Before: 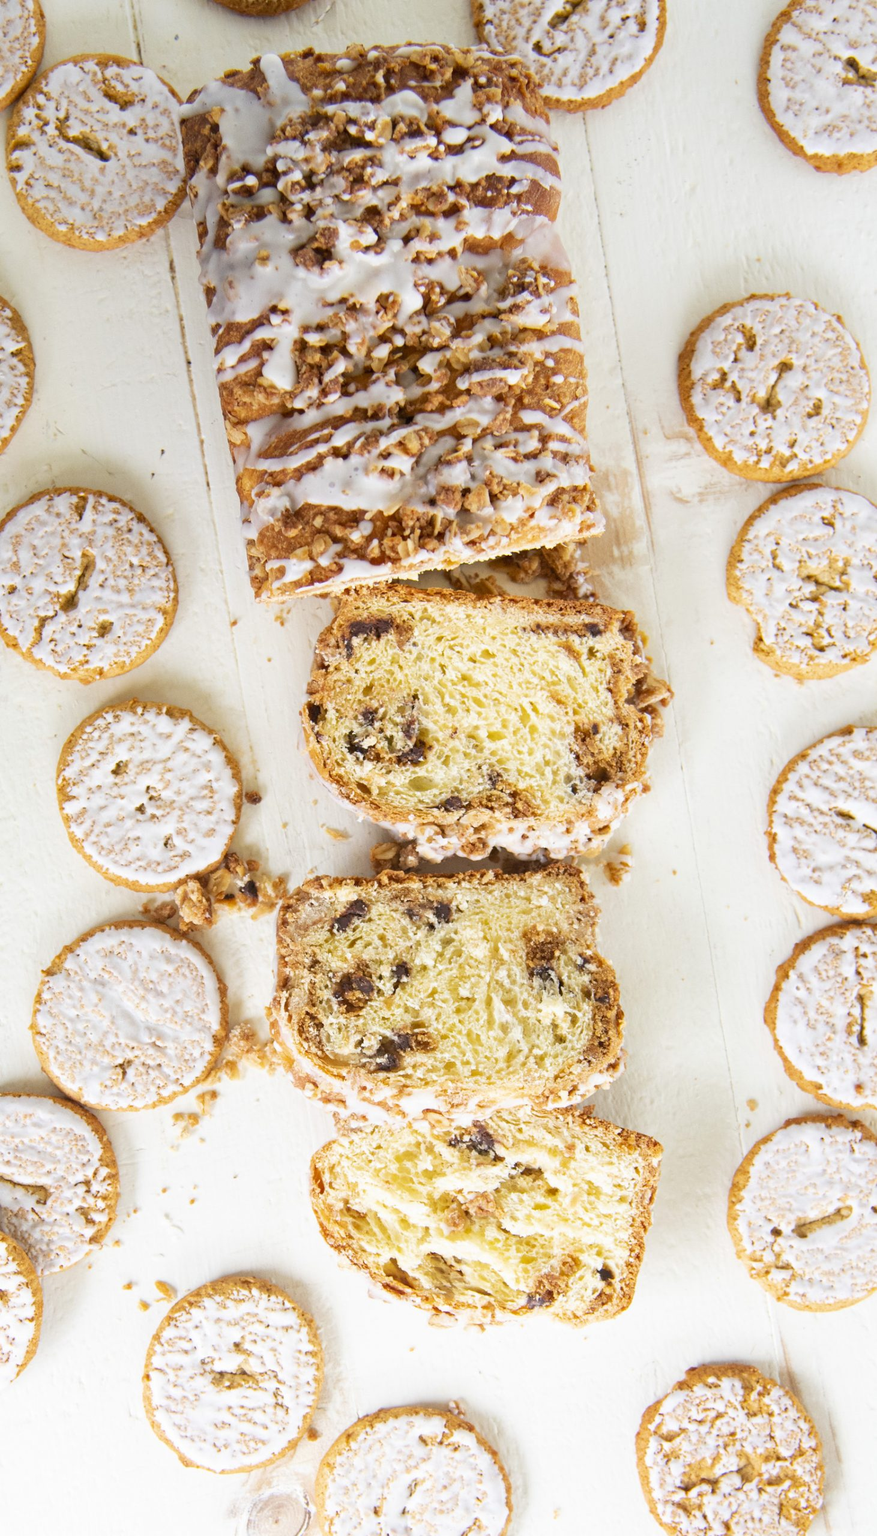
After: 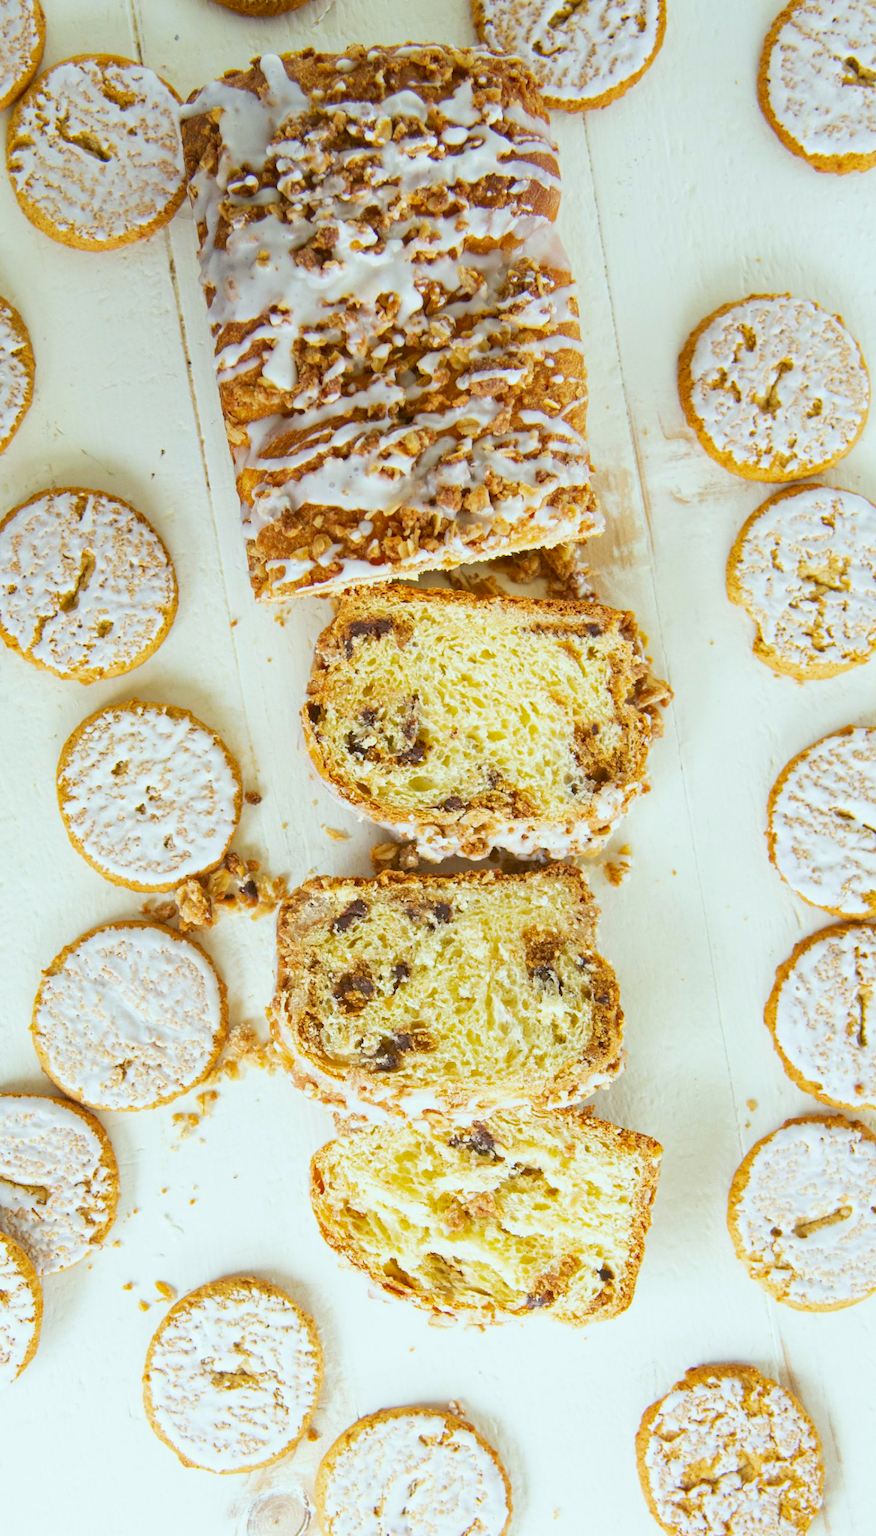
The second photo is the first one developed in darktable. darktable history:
color correction: saturation 1.34
rotate and perspective: automatic cropping original format, crop left 0, crop top 0
white balance: red 0.978, blue 0.999
color balance: lift [1.004, 1.002, 1.002, 0.998], gamma [1, 1.007, 1.002, 0.993], gain [1, 0.977, 1.013, 1.023], contrast -3.64%
